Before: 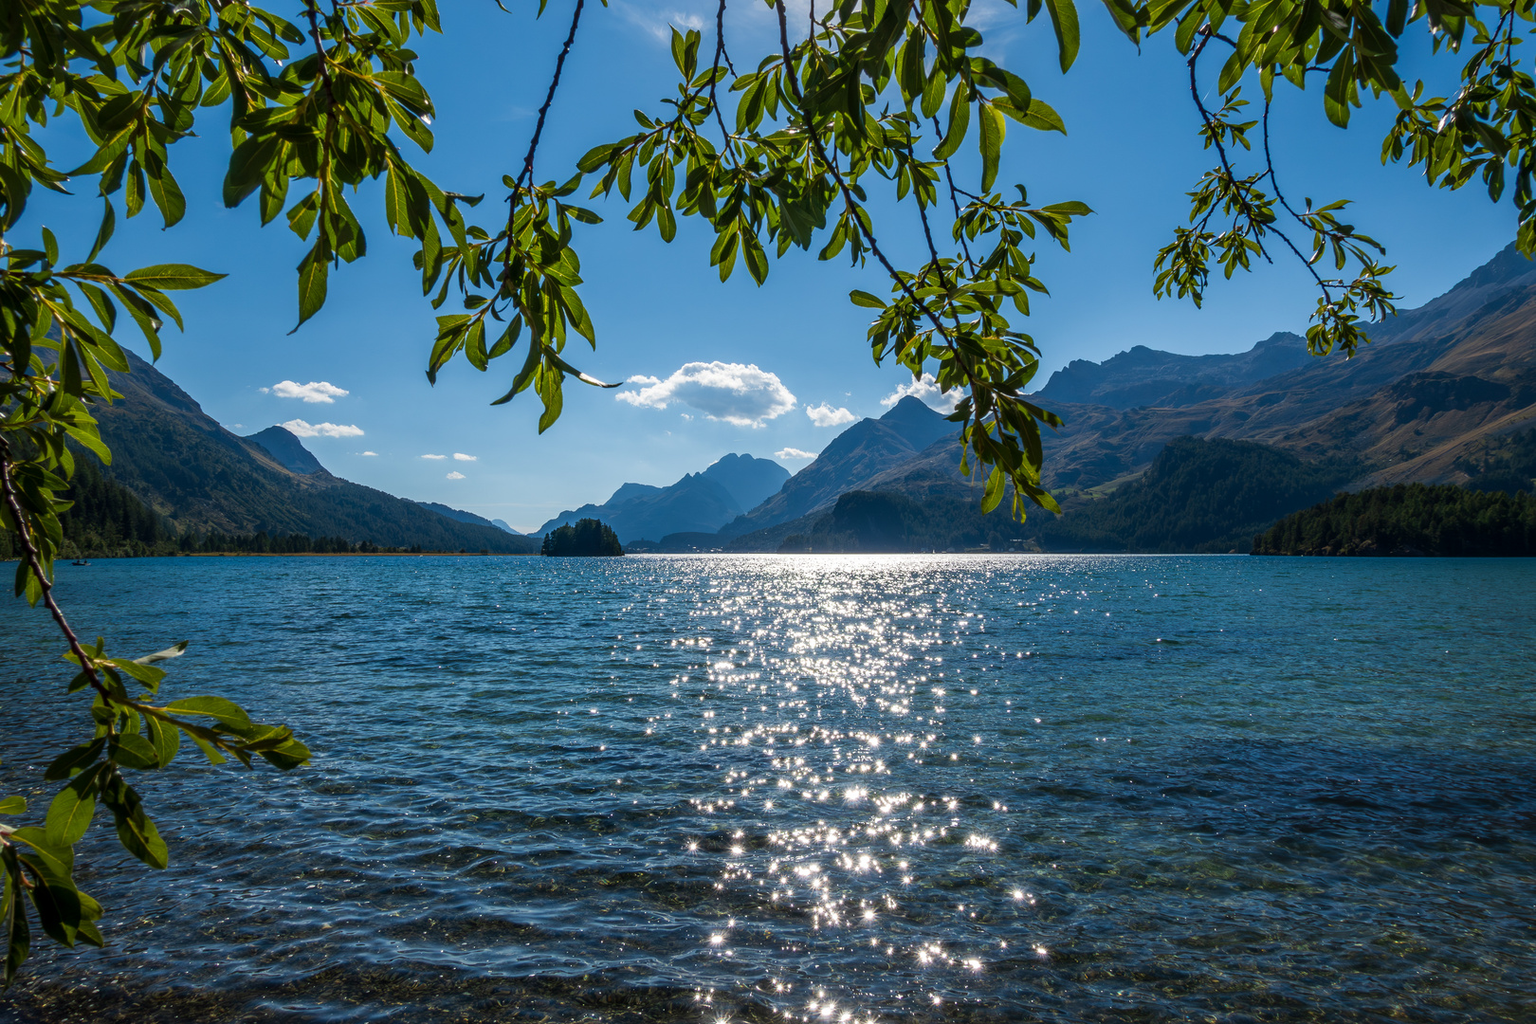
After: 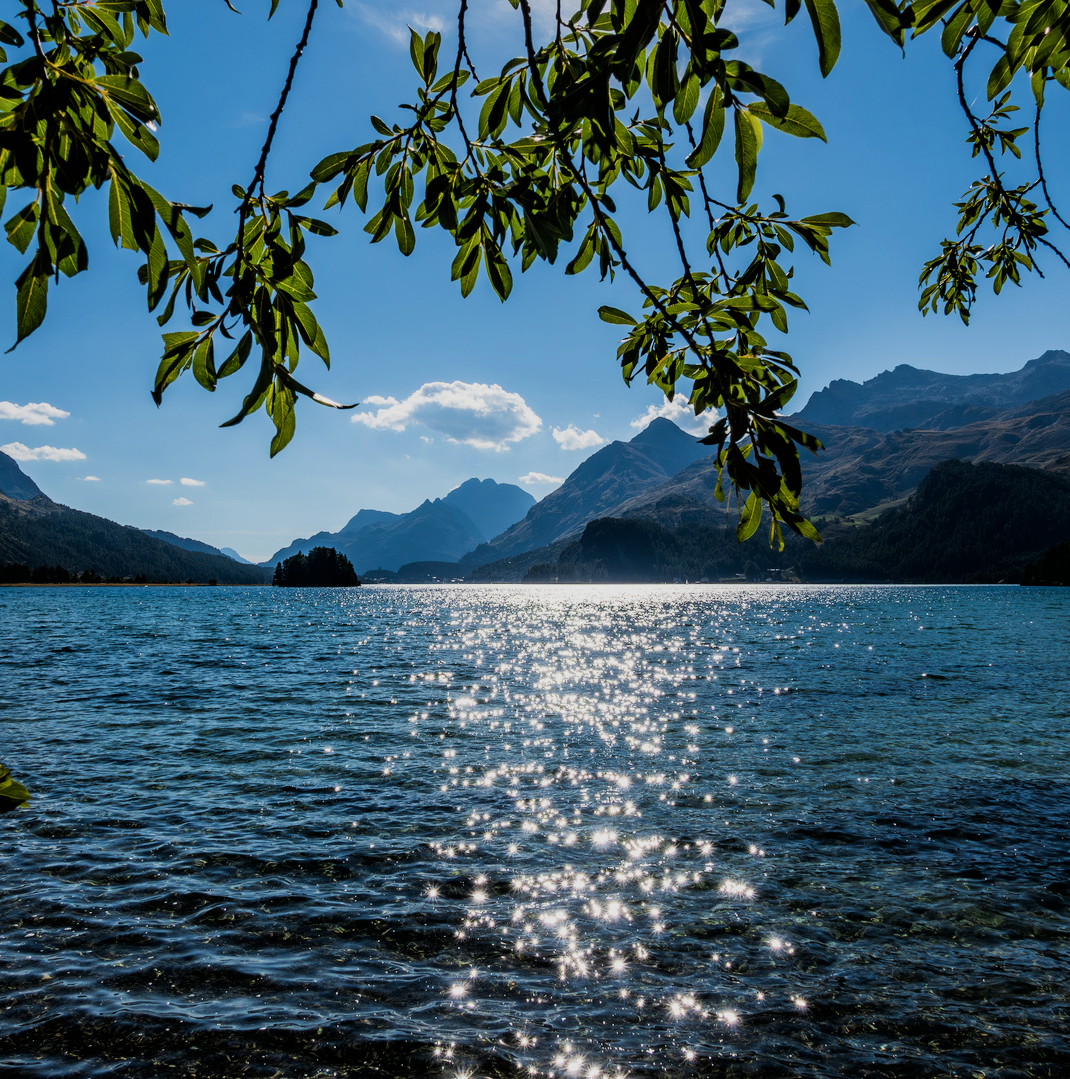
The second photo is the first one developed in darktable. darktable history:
filmic rgb: black relative exposure -5 EV, hardness 2.88, contrast 1.3
crop and rotate: left 18.442%, right 15.508%
